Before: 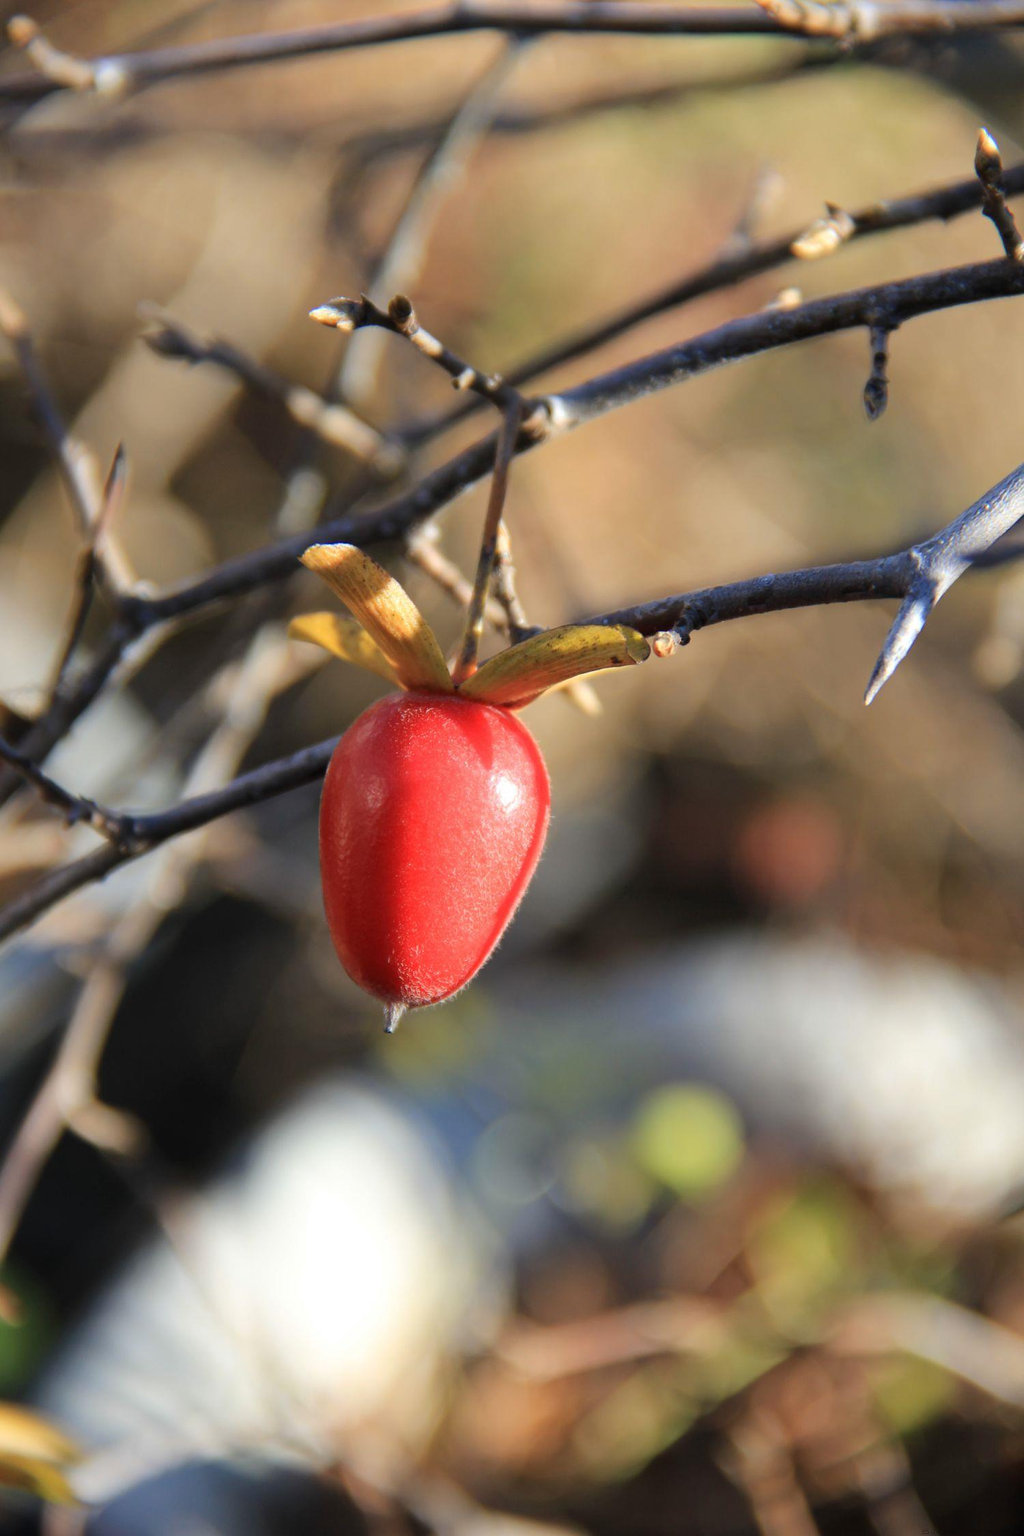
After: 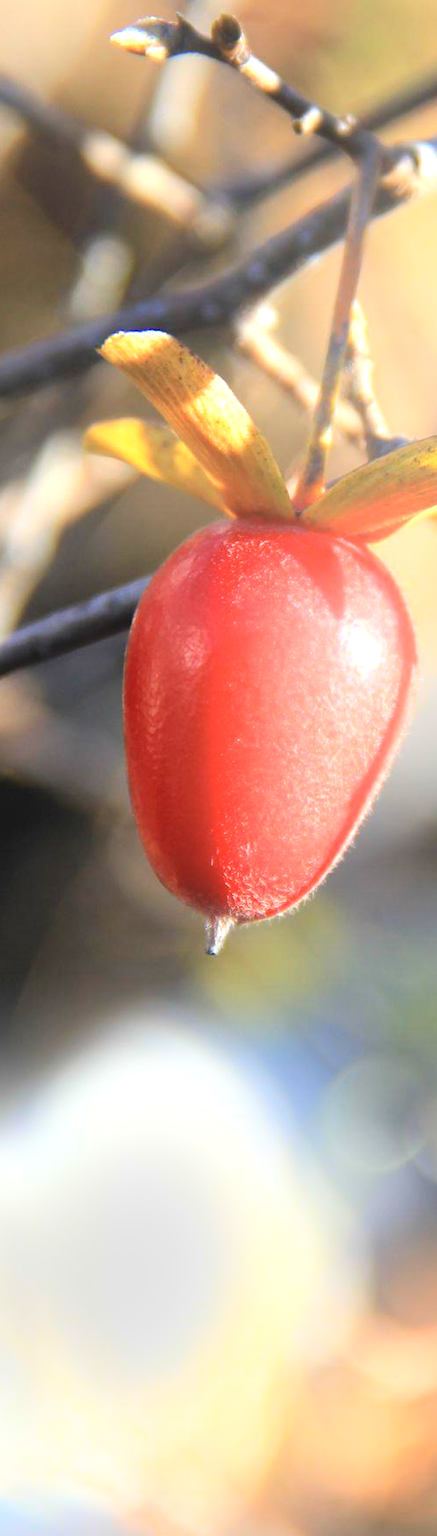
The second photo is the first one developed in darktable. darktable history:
bloom: threshold 82.5%, strength 16.25%
levels: levels [0, 0.394, 0.787]
crop and rotate: left 21.77%, top 18.528%, right 44.676%, bottom 2.997%
